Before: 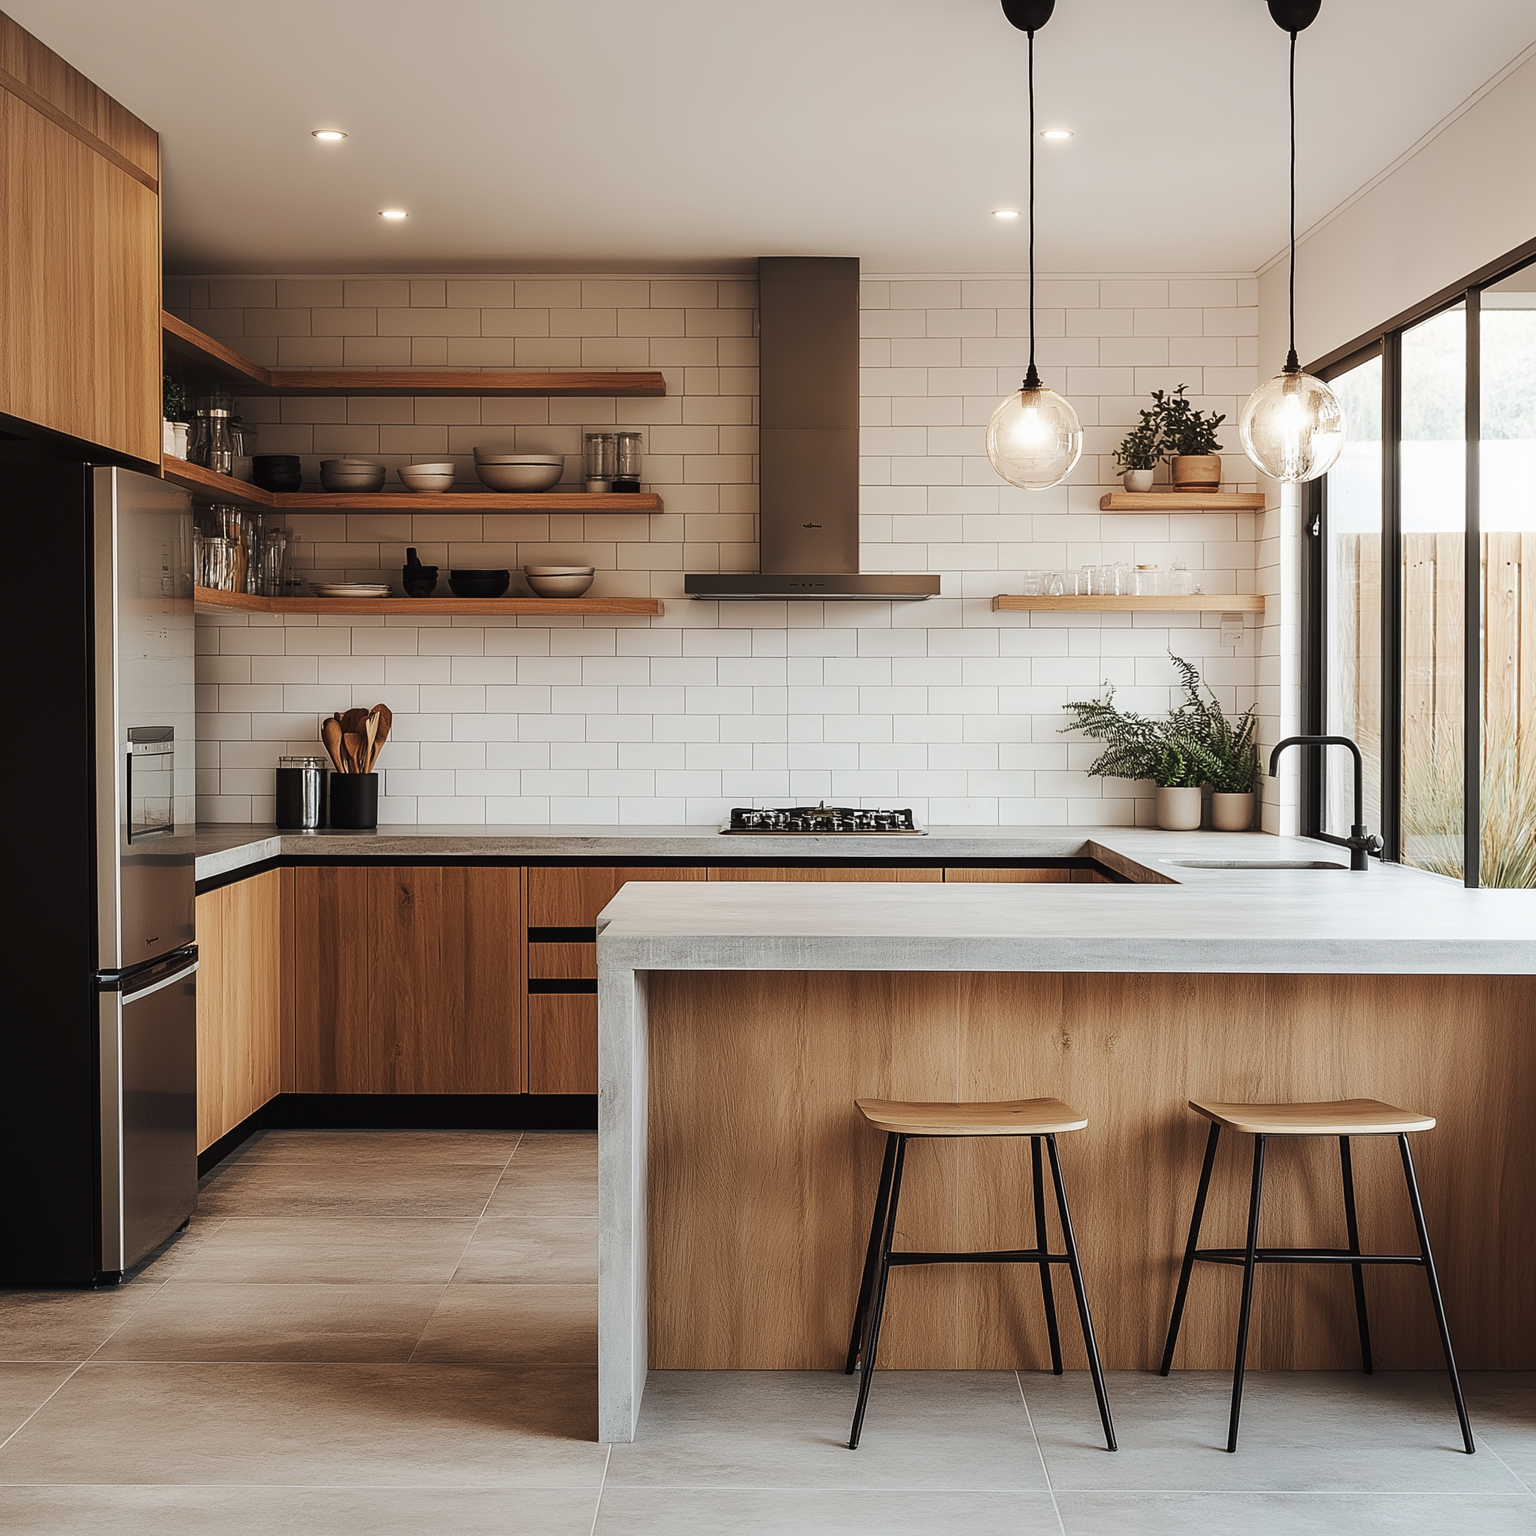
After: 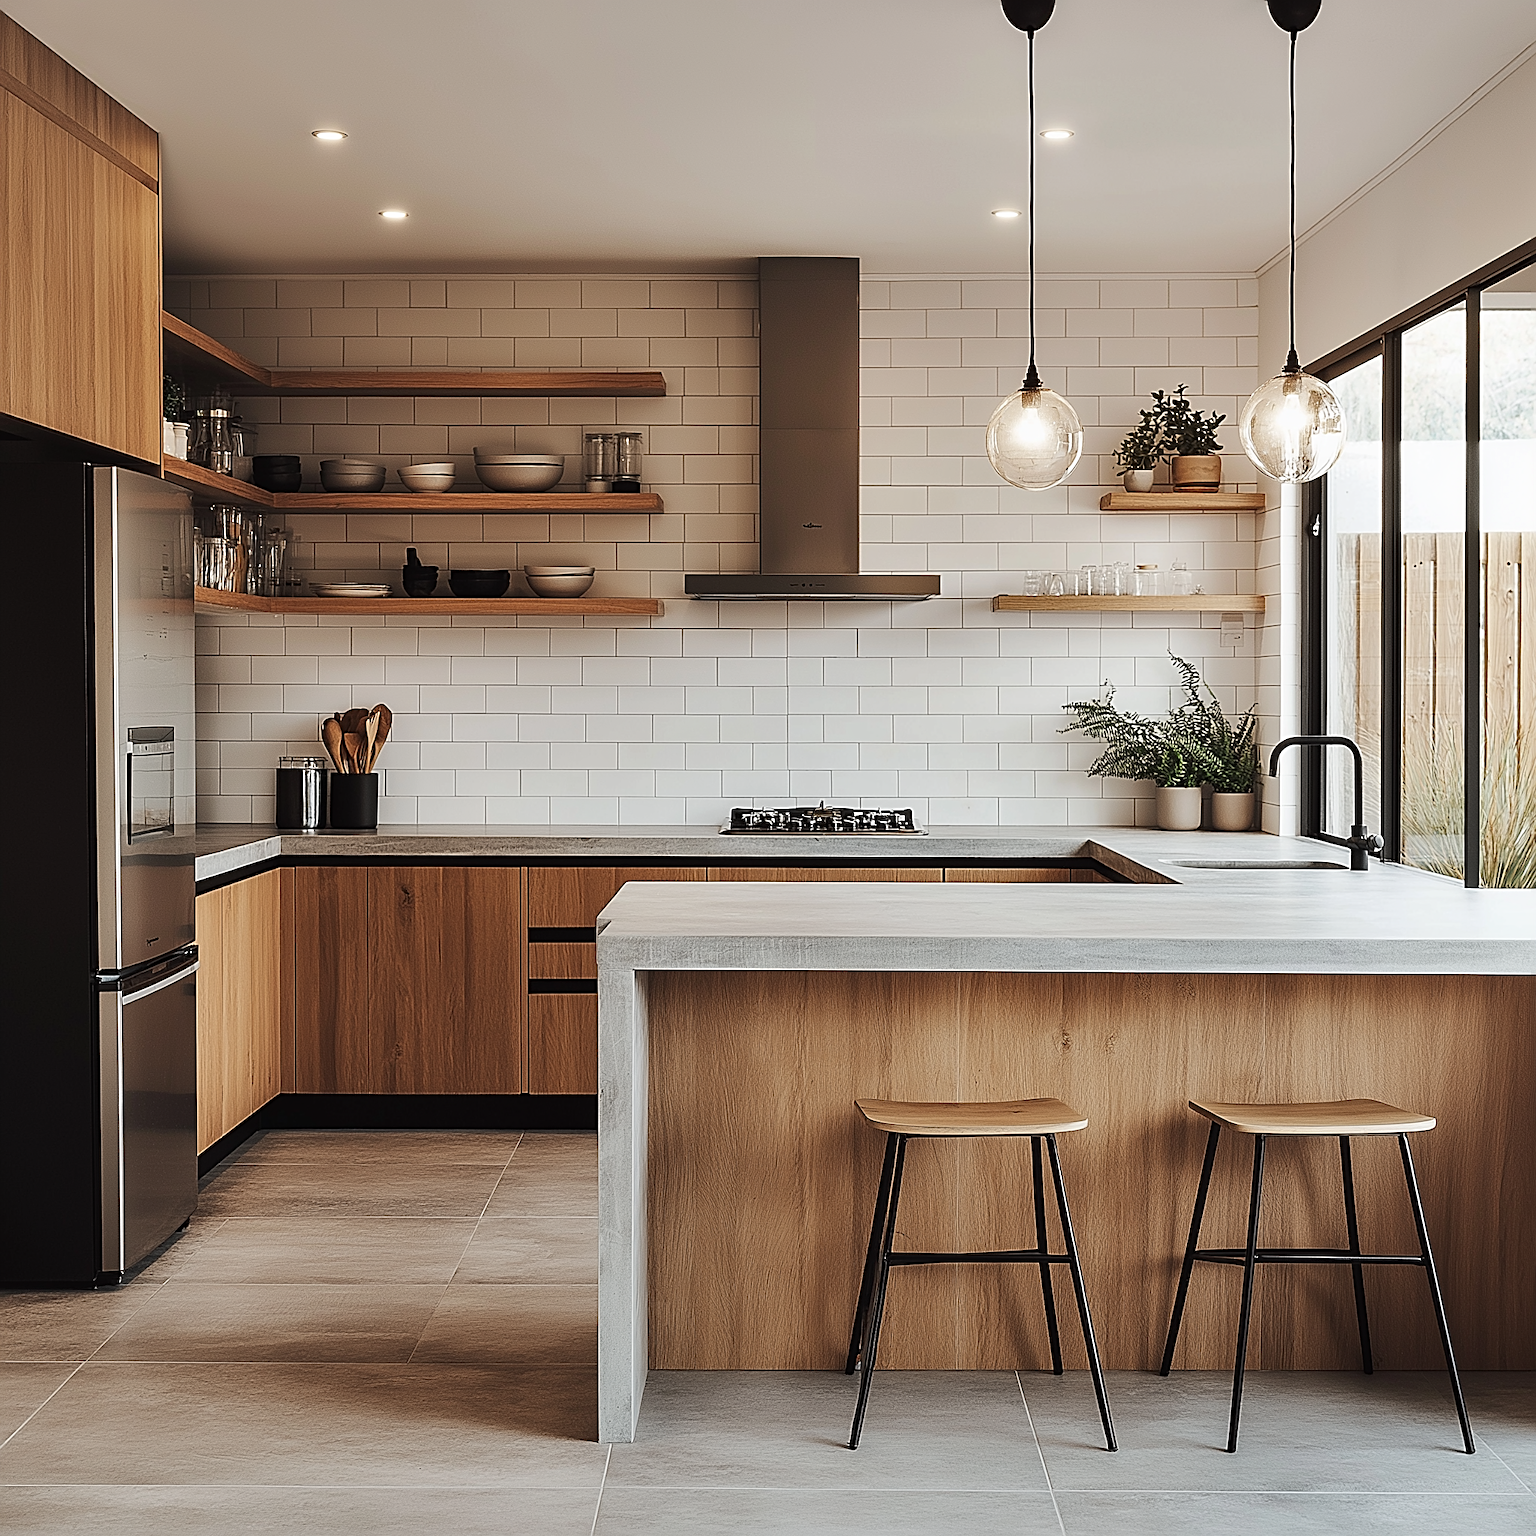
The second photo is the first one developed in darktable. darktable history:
sharpen: radius 2.531, amount 0.628
shadows and highlights: shadows 32.83, highlights -47.7, soften with gaussian
